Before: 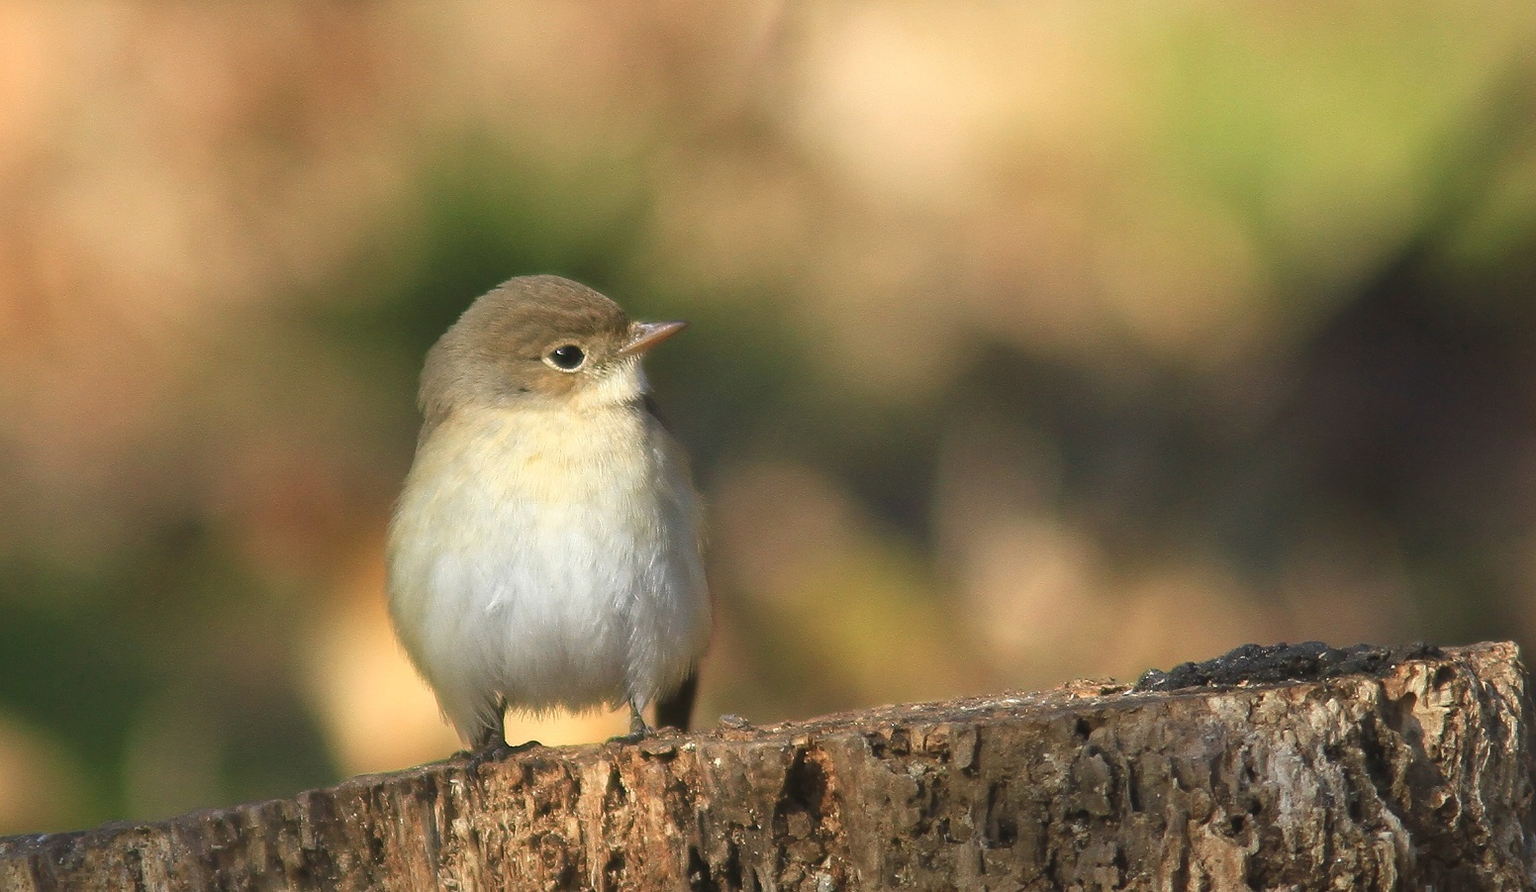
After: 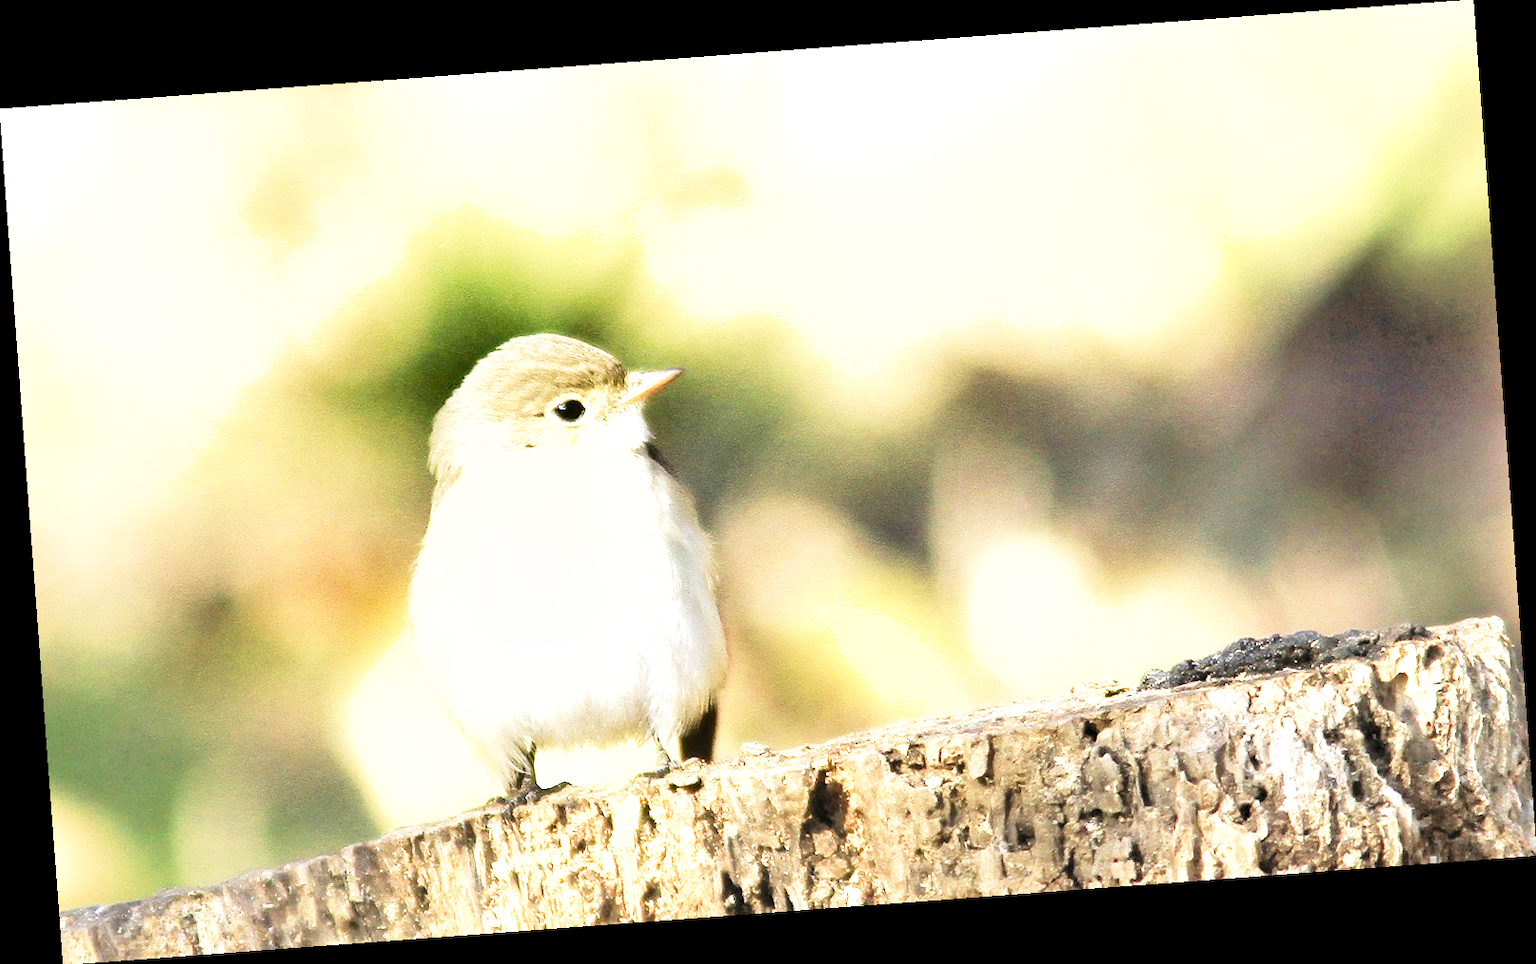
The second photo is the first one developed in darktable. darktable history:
base curve: curves: ch0 [(0, 0) (0.028, 0.03) (0.121, 0.232) (0.46, 0.748) (0.859, 0.968) (1, 1)], preserve colors none
rotate and perspective: rotation -4.25°, automatic cropping off
exposure: exposure 2.003 EV, compensate highlight preservation false
shadows and highlights: soften with gaussian
rgb levels: levels [[0.034, 0.472, 0.904], [0, 0.5, 1], [0, 0.5, 1]]
